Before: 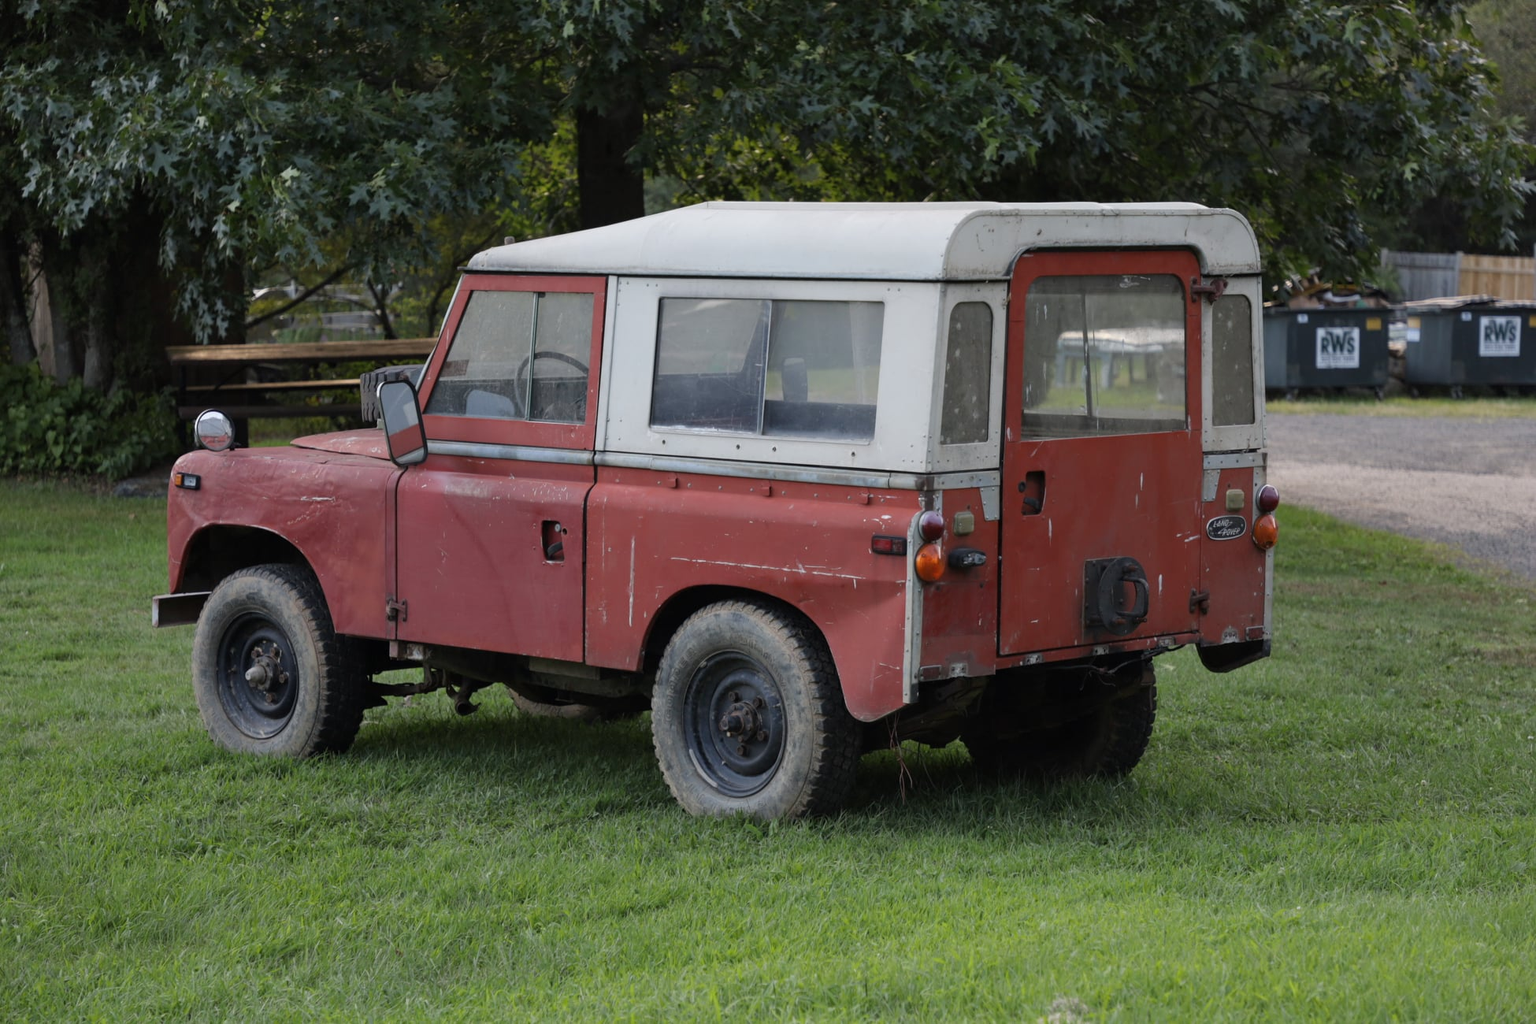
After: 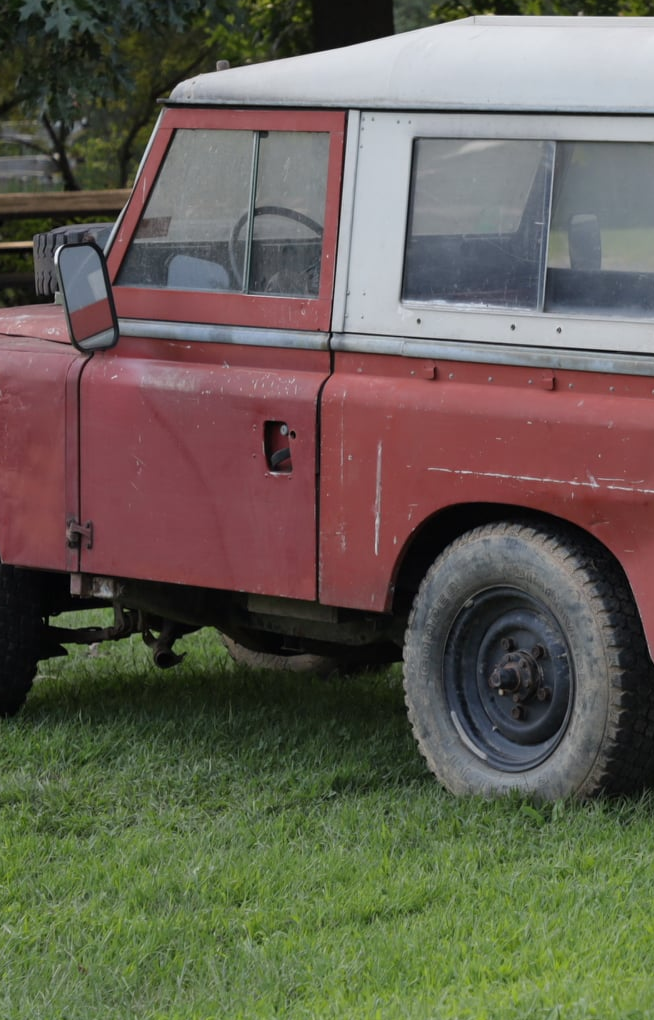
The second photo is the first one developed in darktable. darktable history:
rgb levels: preserve colors max RGB
crop and rotate: left 21.77%, top 18.528%, right 44.676%, bottom 2.997%
